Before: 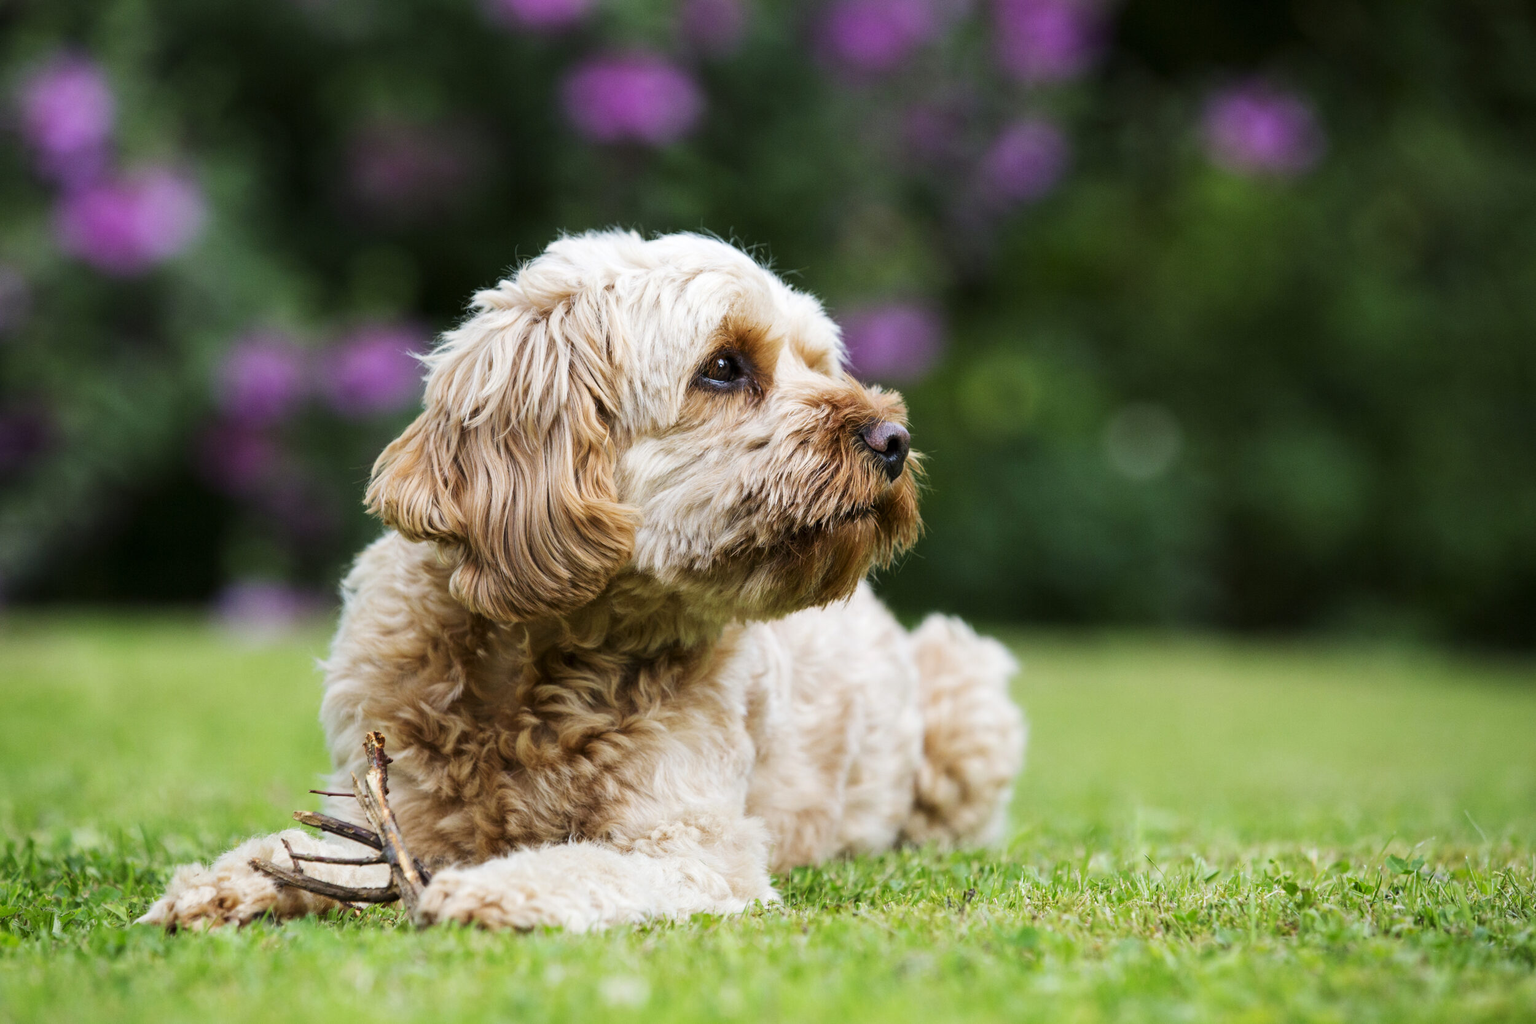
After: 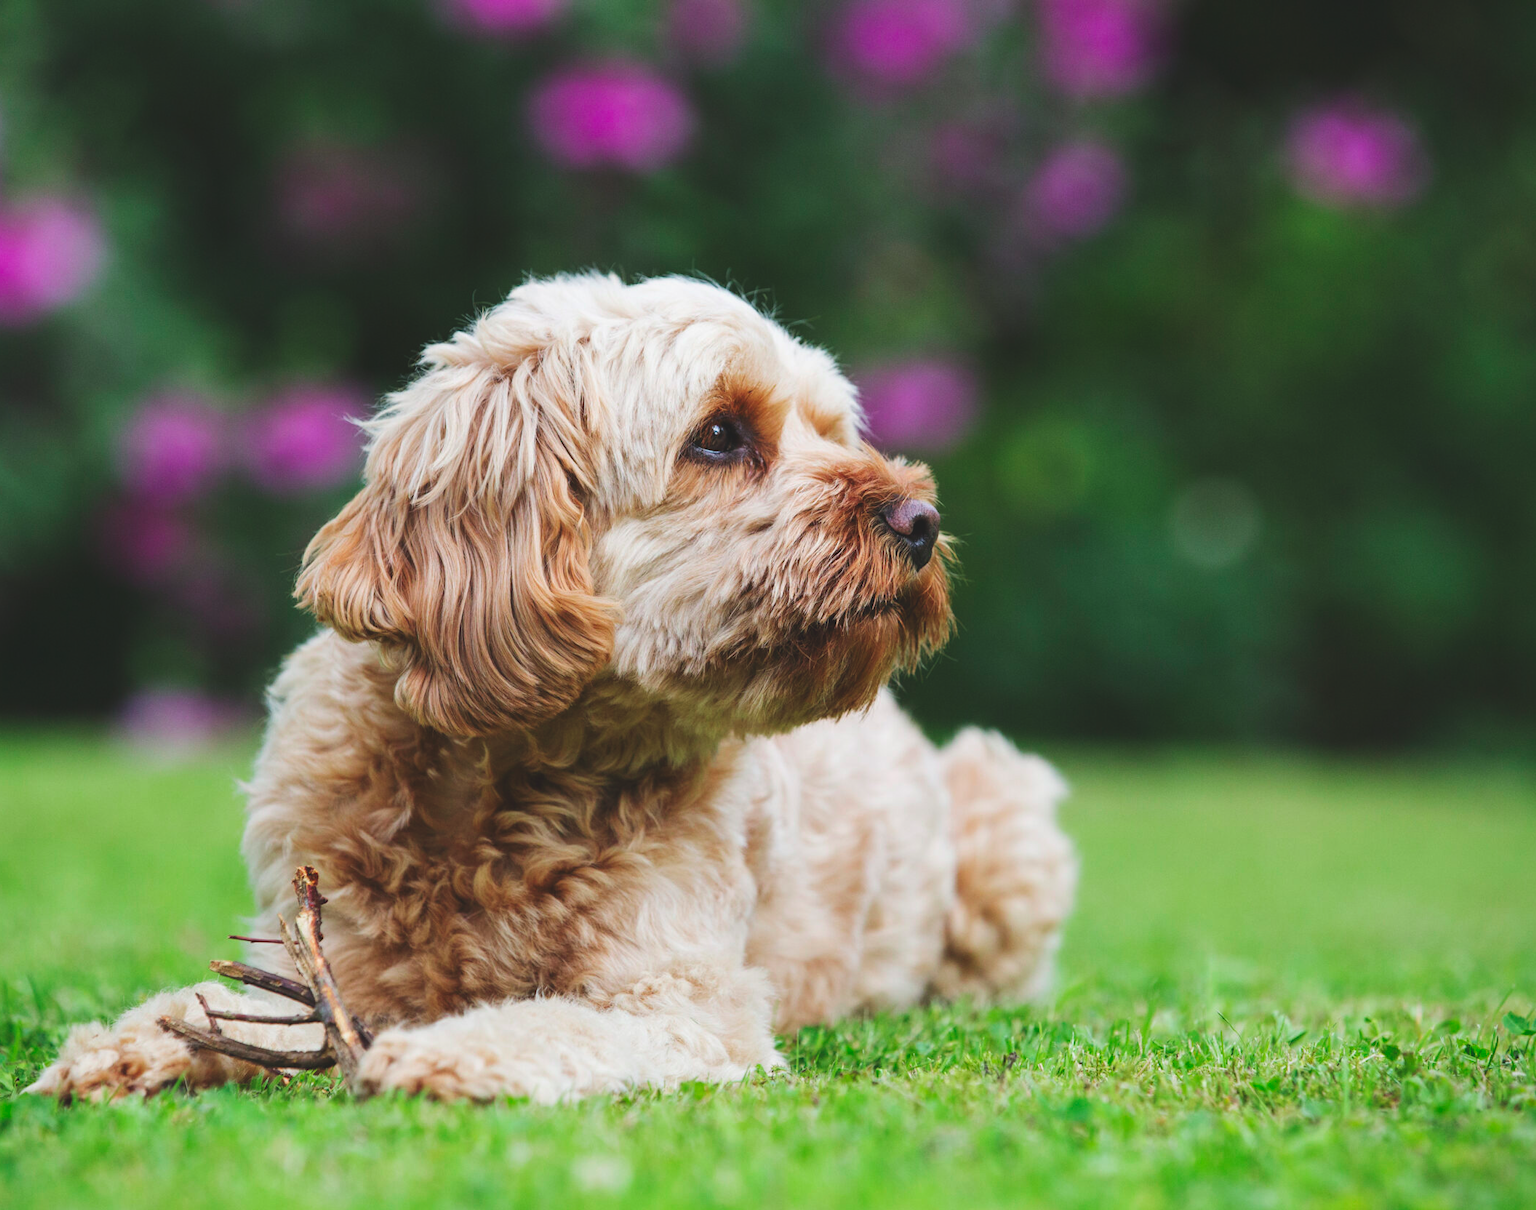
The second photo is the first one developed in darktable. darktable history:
crop: left 7.598%, right 7.873%
exposure: black level correction -0.015, exposure -0.125 EV, compensate highlight preservation false
color contrast: green-magenta contrast 1.73, blue-yellow contrast 1.15
